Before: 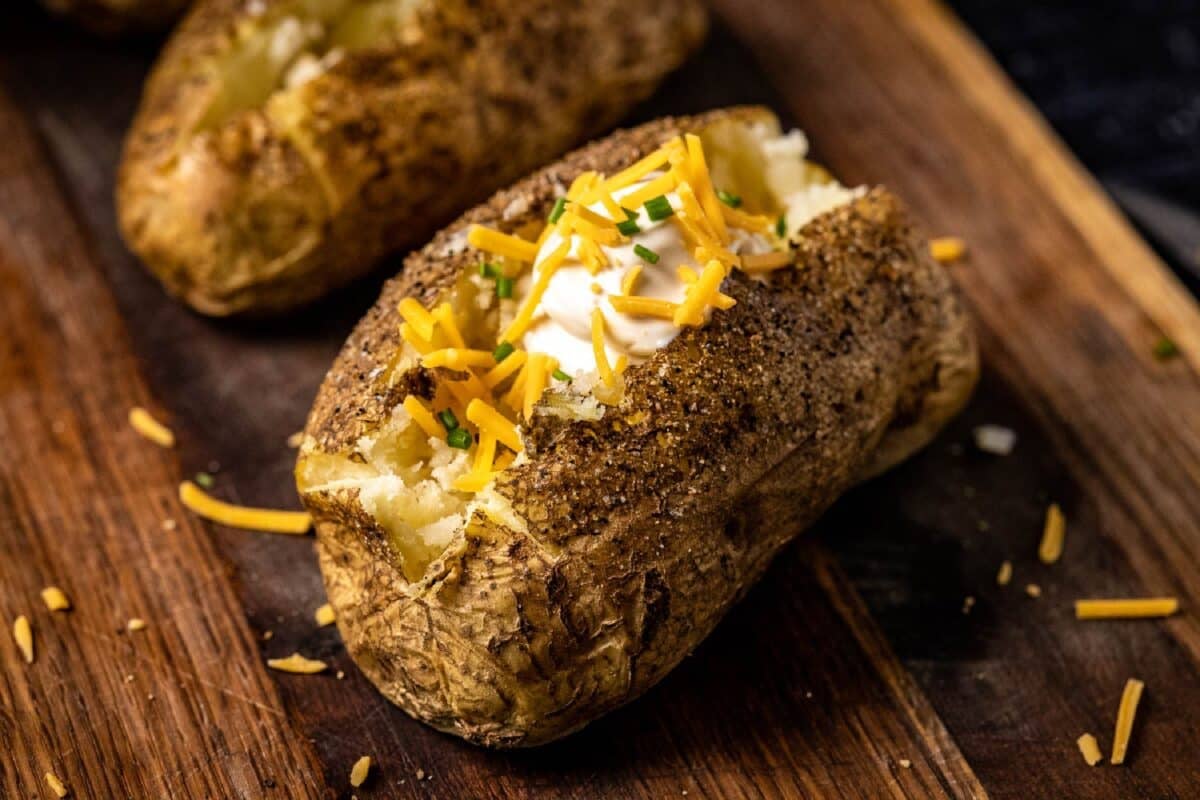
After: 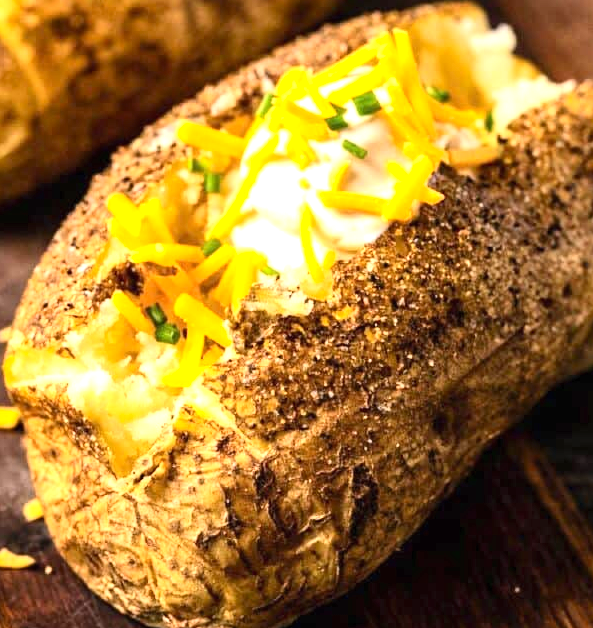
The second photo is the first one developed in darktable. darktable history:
exposure: exposure 1 EV, compensate highlight preservation false
crop and rotate: angle 0.02°, left 24.353%, top 13.219%, right 26.156%, bottom 8.224%
contrast brightness saturation: contrast 0.2, brightness 0.15, saturation 0.14
